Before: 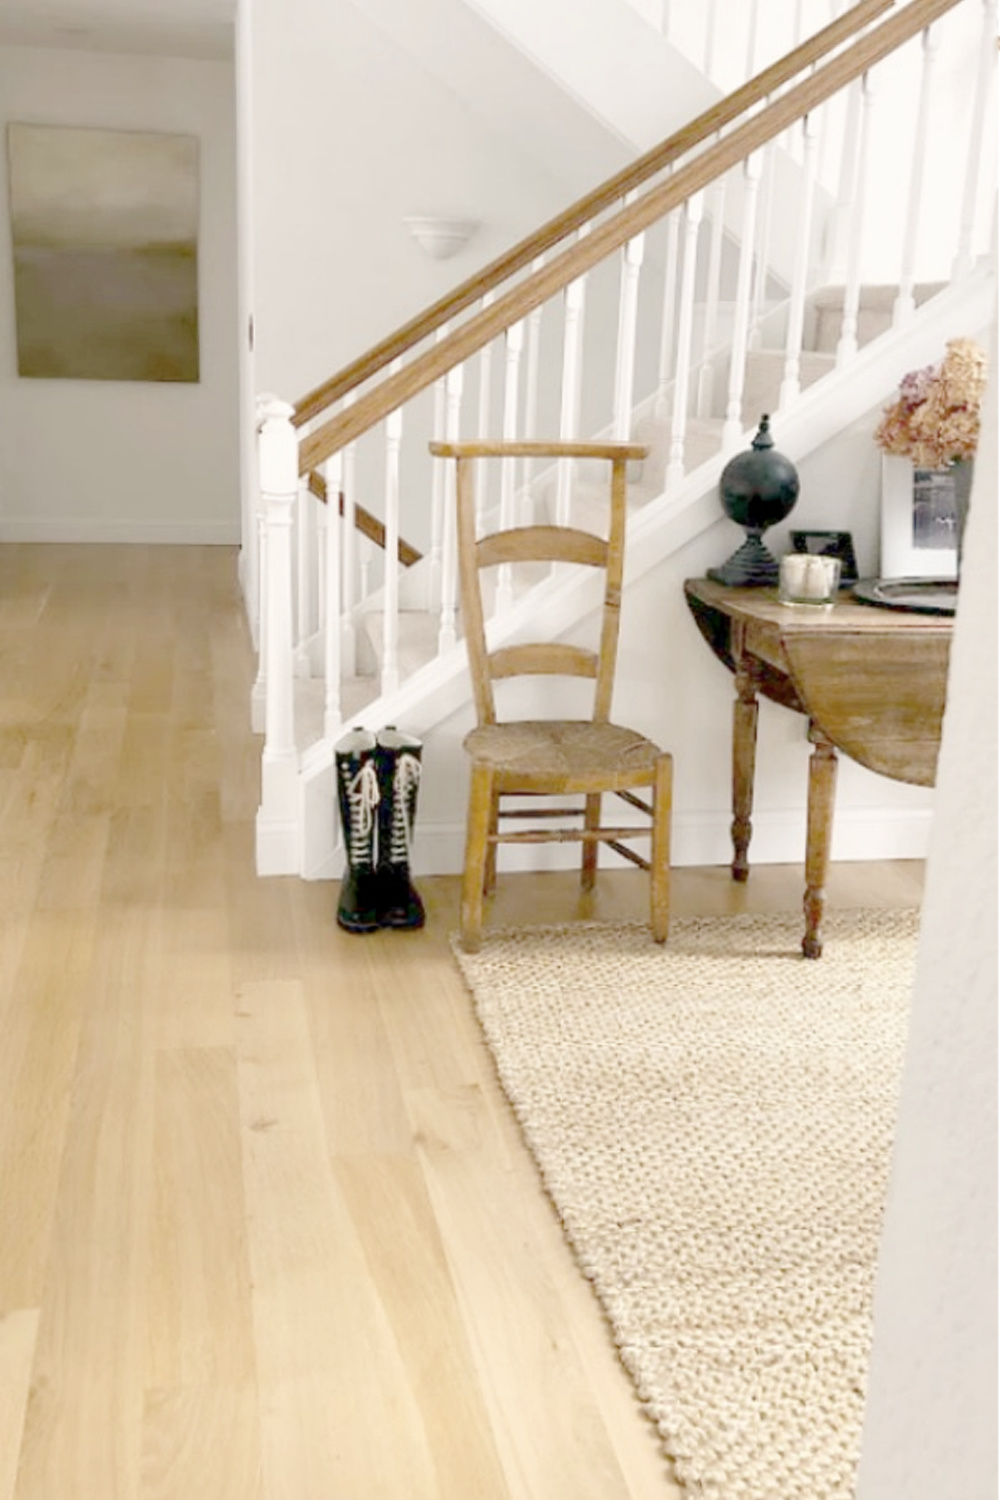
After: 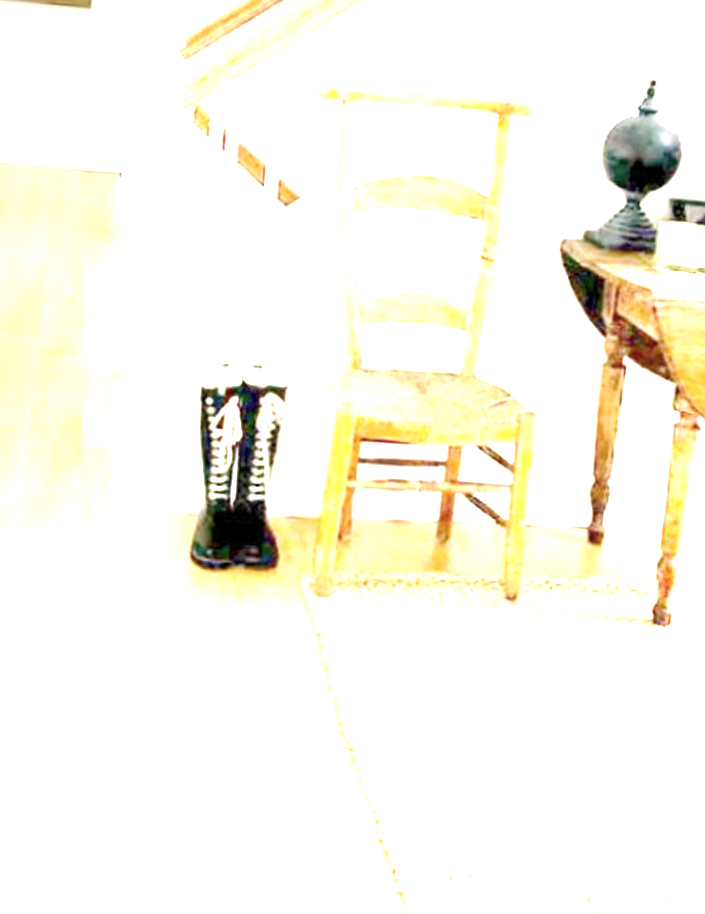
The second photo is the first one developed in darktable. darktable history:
crop and rotate: angle -4.05°, left 9.815%, top 20.891%, right 12.355%, bottom 11.853%
exposure: exposure 2.236 EV, compensate highlight preservation false
vignetting: fall-off radius 60.93%, brightness -0.41, saturation -0.291, unbound false
